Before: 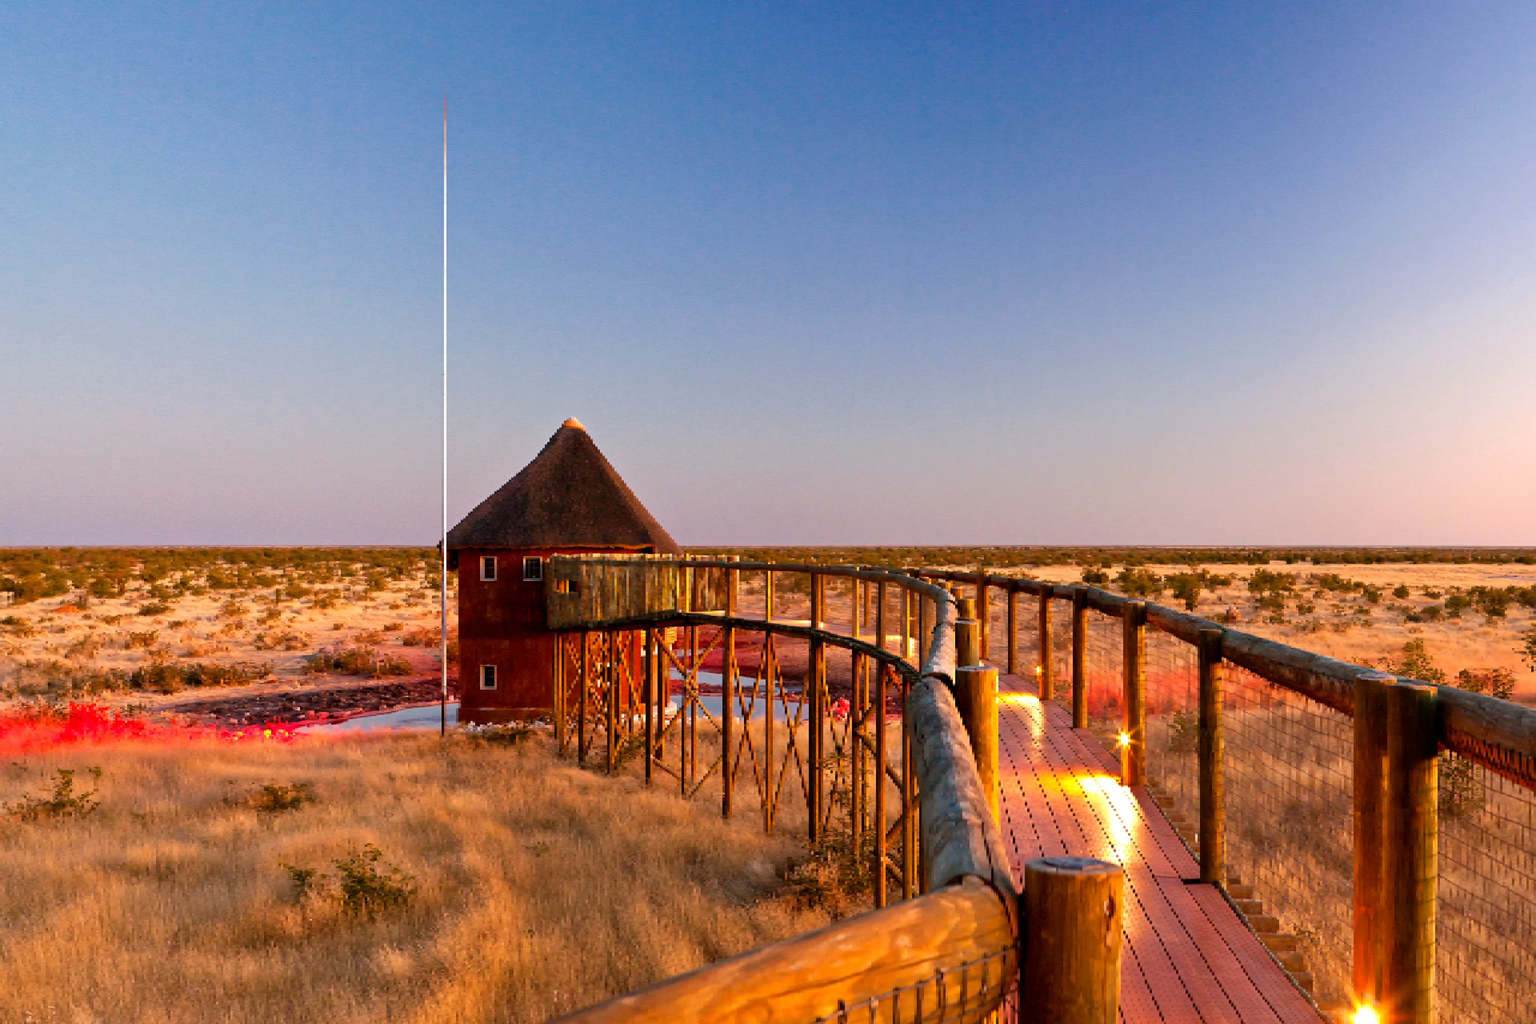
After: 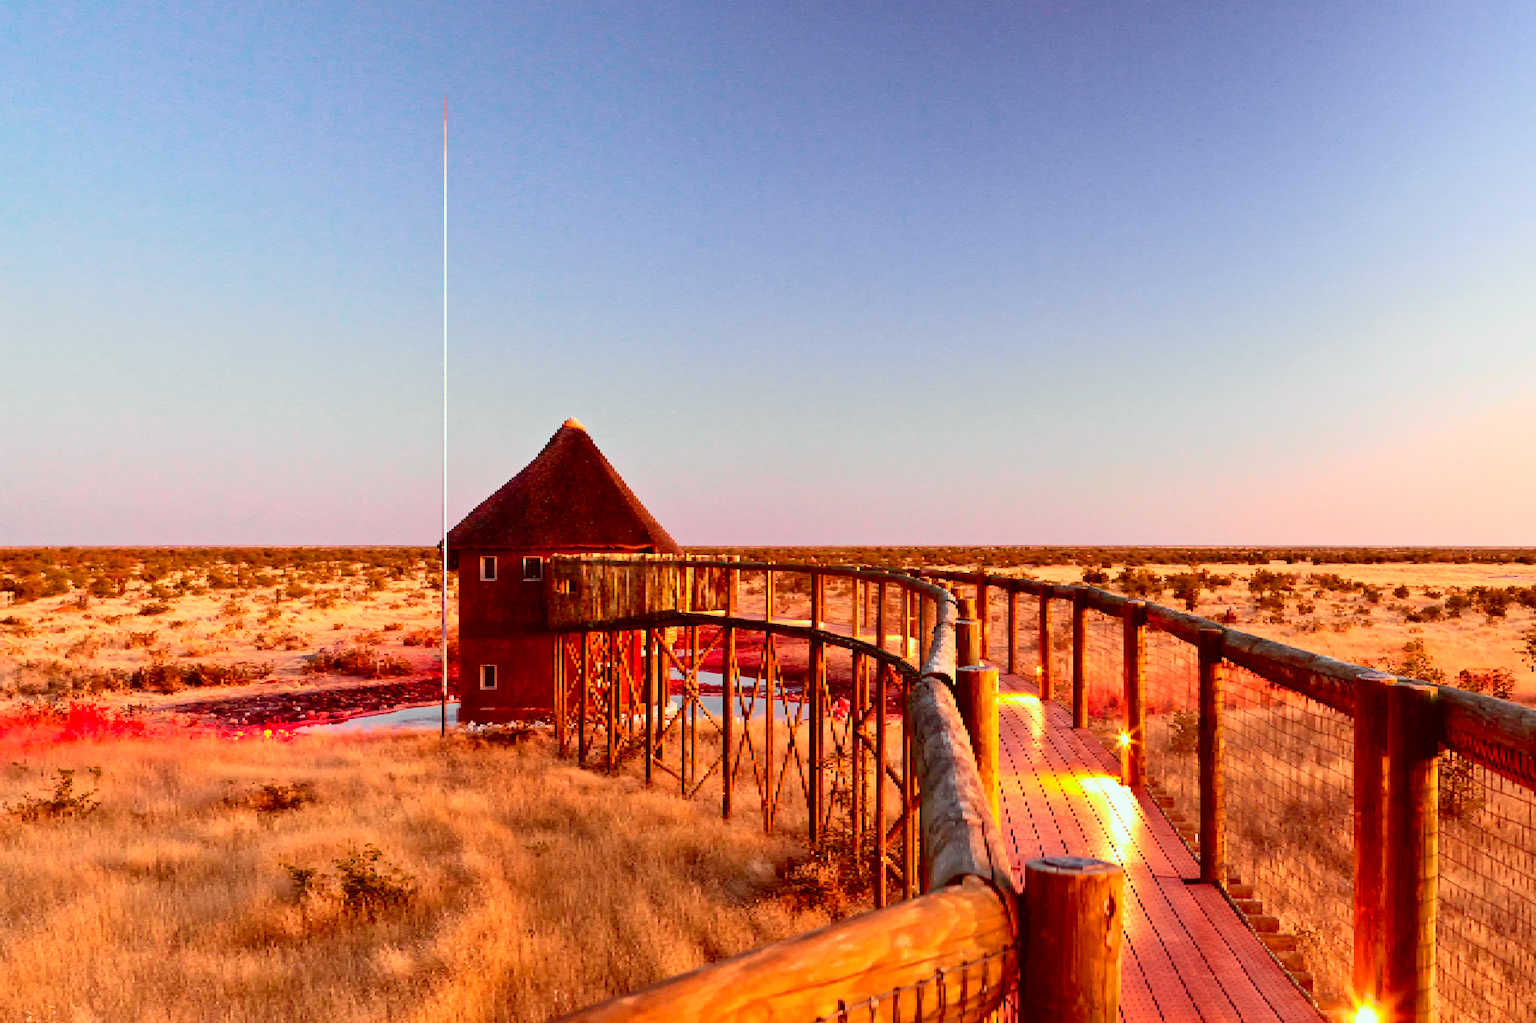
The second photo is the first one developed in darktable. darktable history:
tone curve: curves: ch0 [(0, 0) (0.131, 0.116) (0.316, 0.345) (0.501, 0.584) (0.629, 0.732) (0.812, 0.888) (1, 0.974)]; ch1 [(0, 0) (0.366, 0.367) (0.475, 0.462) (0.494, 0.496) (0.504, 0.499) (0.553, 0.584) (1, 1)]; ch2 [(0, 0) (0.333, 0.346) (0.375, 0.375) (0.424, 0.43) (0.476, 0.492) (0.502, 0.502) (0.533, 0.556) (0.566, 0.599) (0.614, 0.653) (1, 1)], color space Lab, independent channels, preserve colors none
color correction: highlights a* -7.04, highlights b* -0.214, shadows a* 20.32, shadows b* 11.35
